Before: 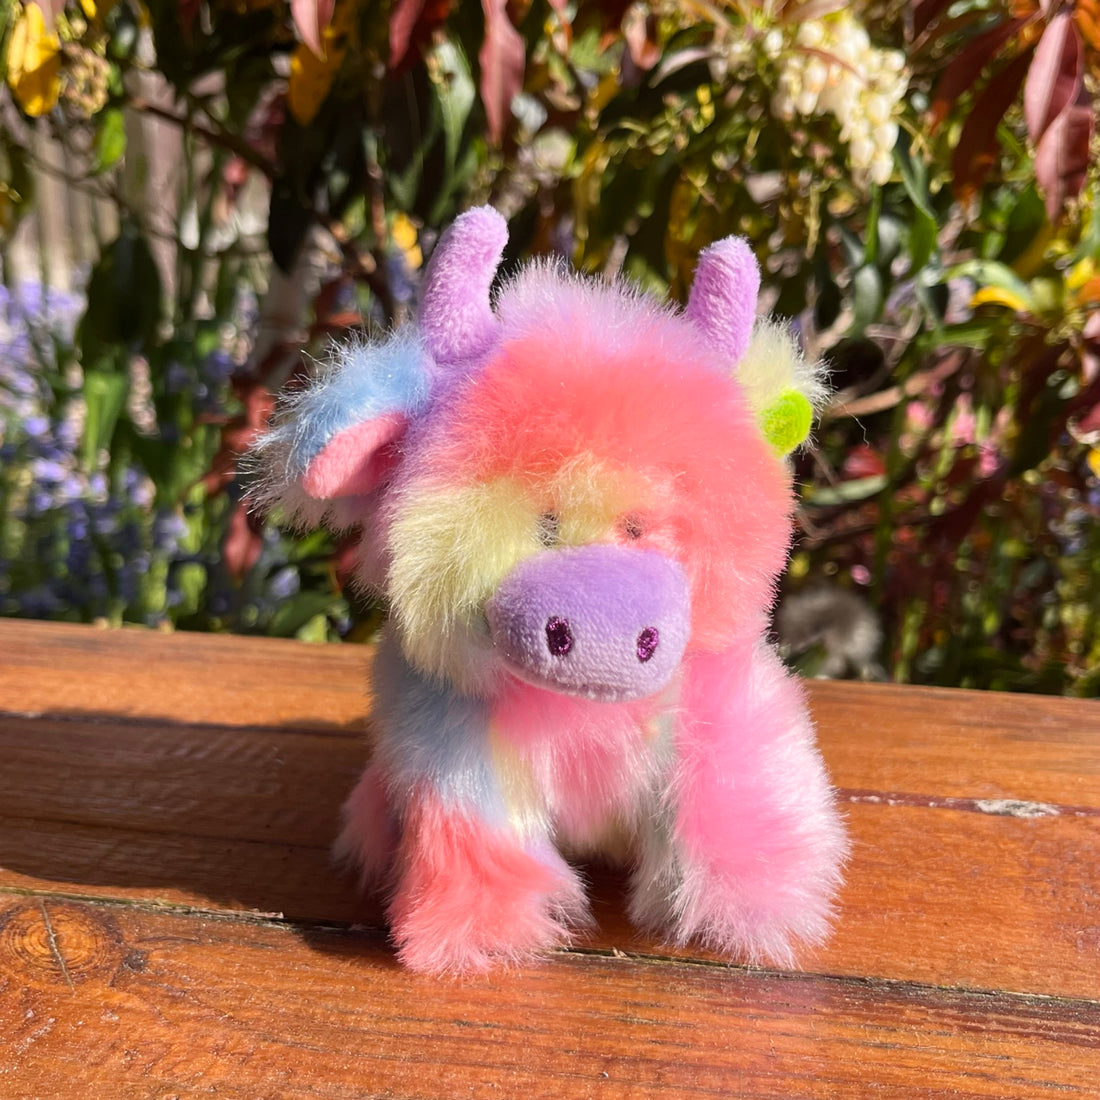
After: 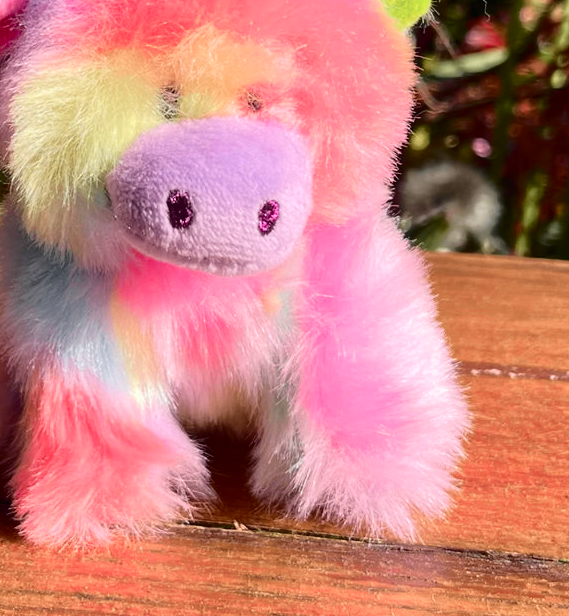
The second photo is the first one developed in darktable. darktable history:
crop: left 34.479%, top 38.822%, right 13.718%, bottom 5.172%
tone curve: curves: ch0 [(0, 0) (0.081, 0.044) (0.192, 0.125) (0.283, 0.238) (0.416, 0.449) (0.495, 0.524) (0.686, 0.743) (0.826, 0.865) (0.978, 0.988)]; ch1 [(0, 0) (0.161, 0.092) (0.35, 0.33) (0.392, 0.392) (0.427, 0.426) (0.479, 0.472) (0.505, 0.497) (0.521, 0.514) (0.547, 0.568) (0.579, 0.597) (0.625, 0.627) (0.678, 0.733) (1, 1)]; ch2 [(0, 0) (0.346, 0.362) (0.404, 0.427) (0.502, 0.495) (0.531, 0.523) (0.549, 0.554) (0.582, 0.596) (0.629, 0.642) (0.717, 0.678) (1, 1)], color space Lab, independent channels, preserve colors none
